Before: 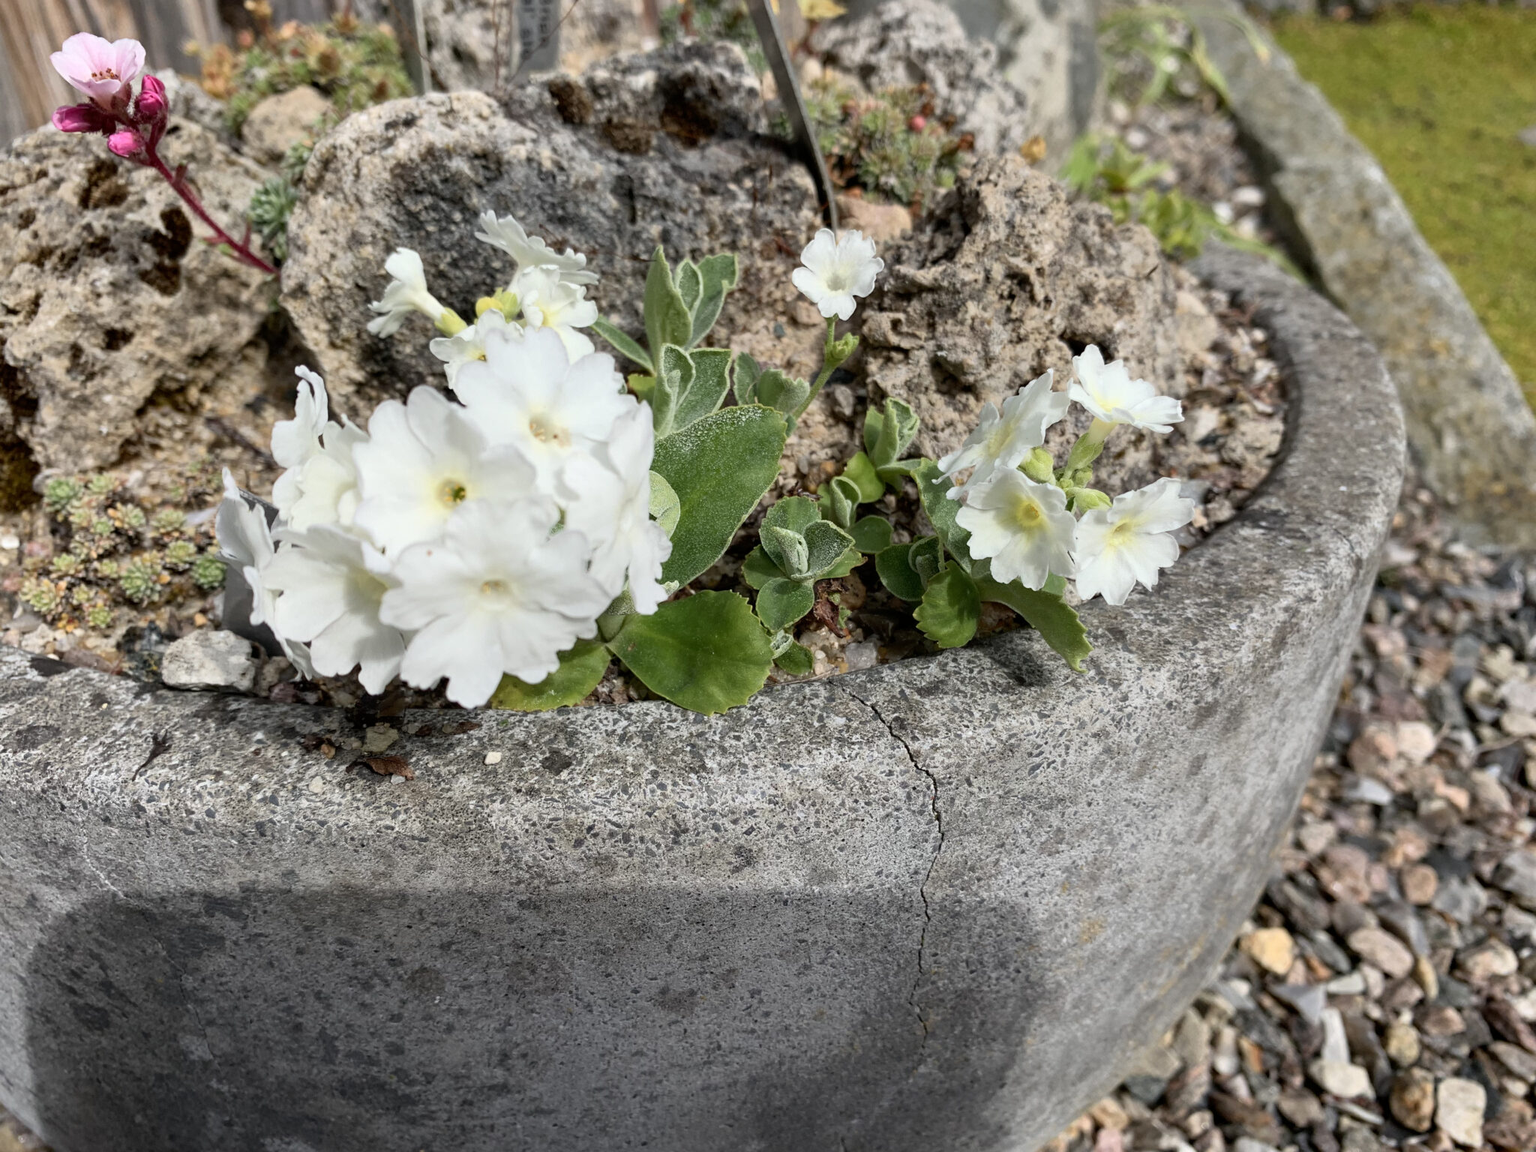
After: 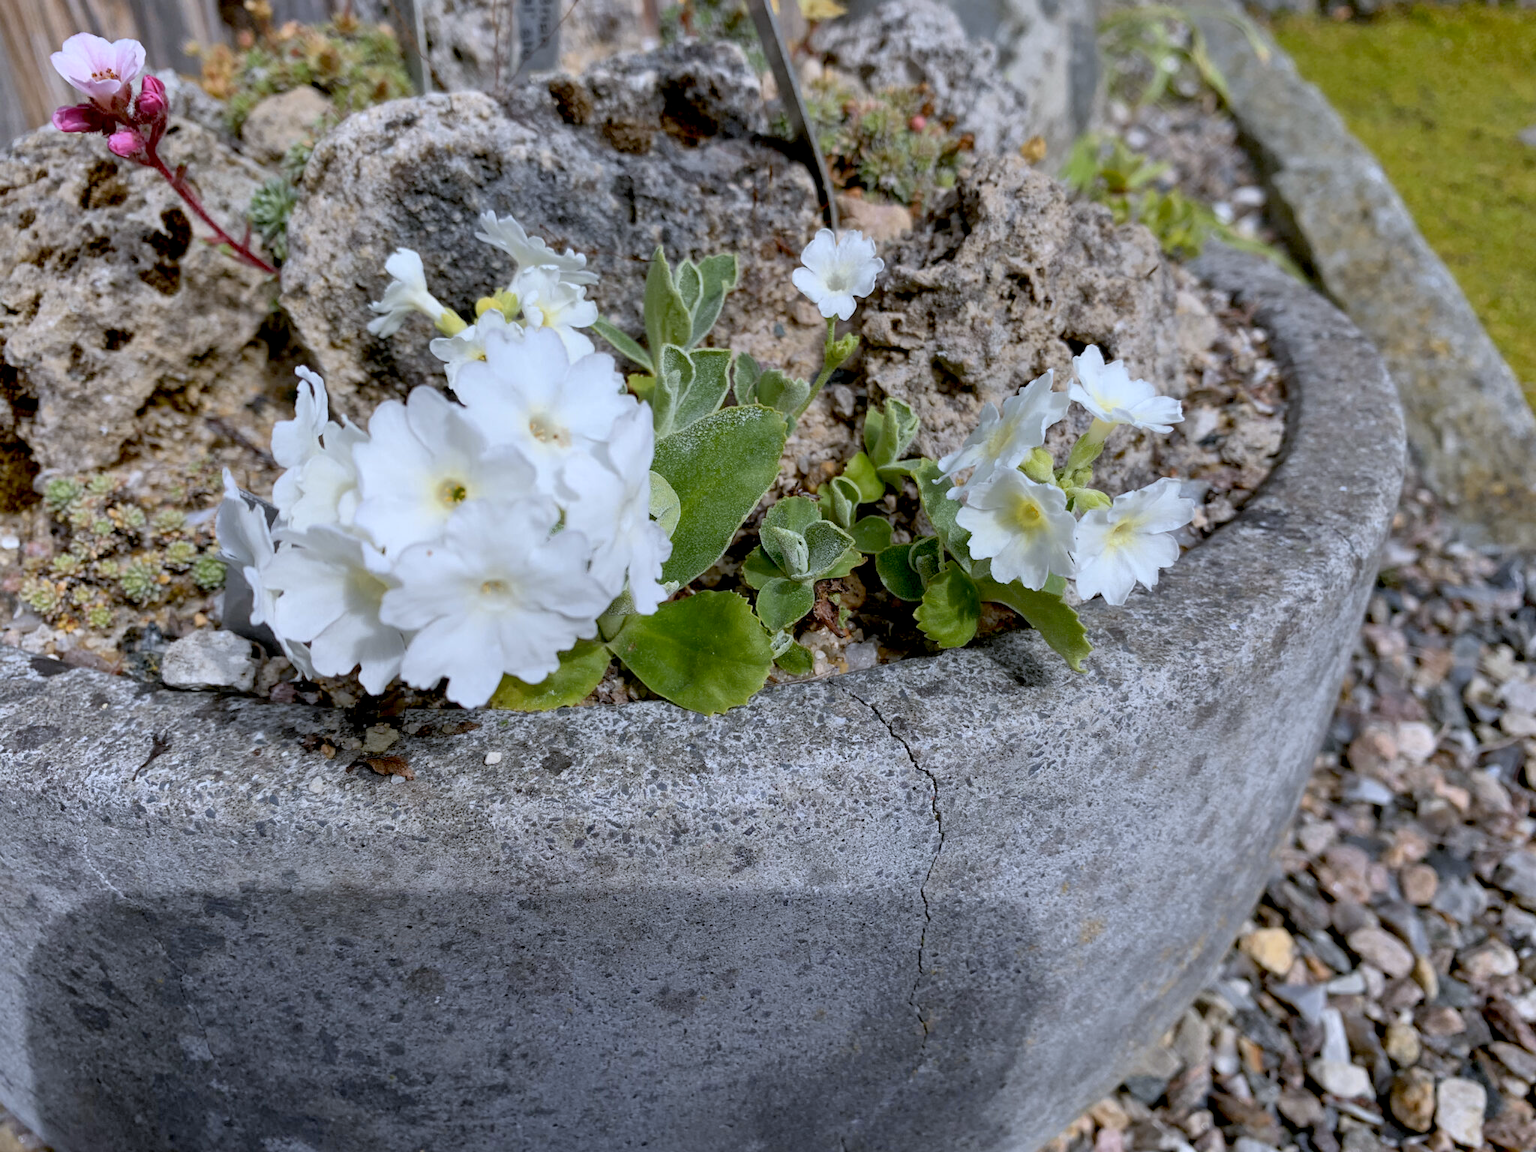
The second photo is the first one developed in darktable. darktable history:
color calibration: illuminant as shot in camera, x 0.37, y 0.382, temperature 4313.32 K
tone equalizer: -8 EV 0.25 EV, -7 EV 0.417 EV, -6 EV 0.417 EV, -5 EV 0.25 EV, -3 EV -0.25 EV, -2 EV -0.417 EV, -1 EV -0.417 EV, +0 EV -0.25 EV, edges refinement/feathering 500, mask exposure compensation -1.57 EV, preserve details guided filter
color contrast: green-magenta contrast 0.8, blue-yellow contrast 1.1, unbound 0
exposure: black level correction 0.007, exposure 0.159 EV, compensate highlight preservation false
